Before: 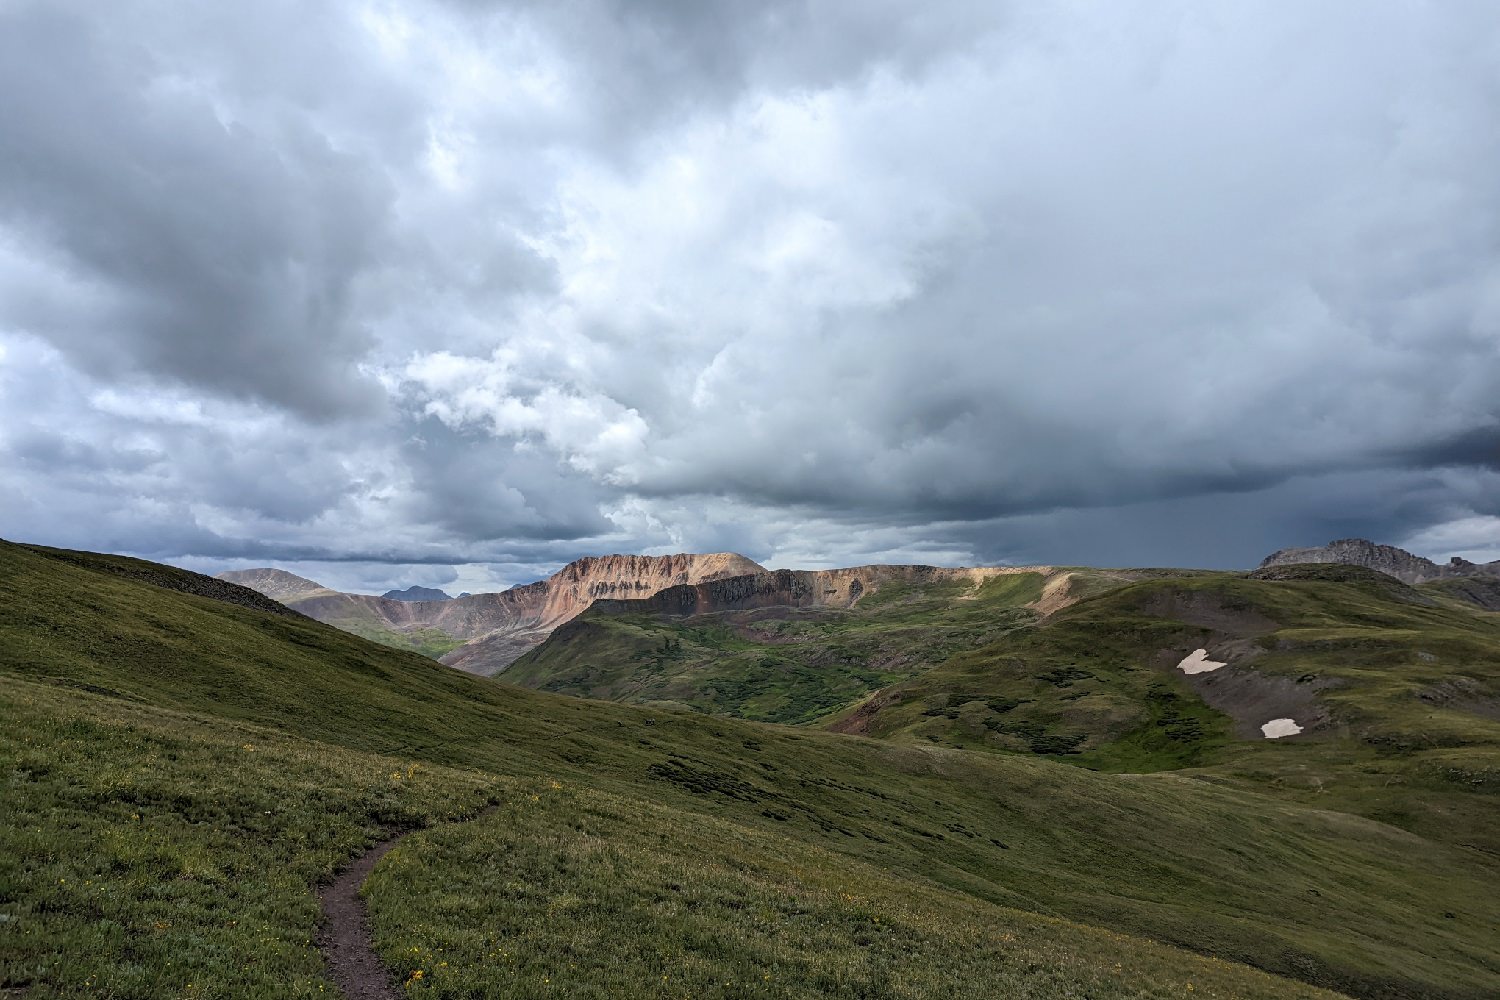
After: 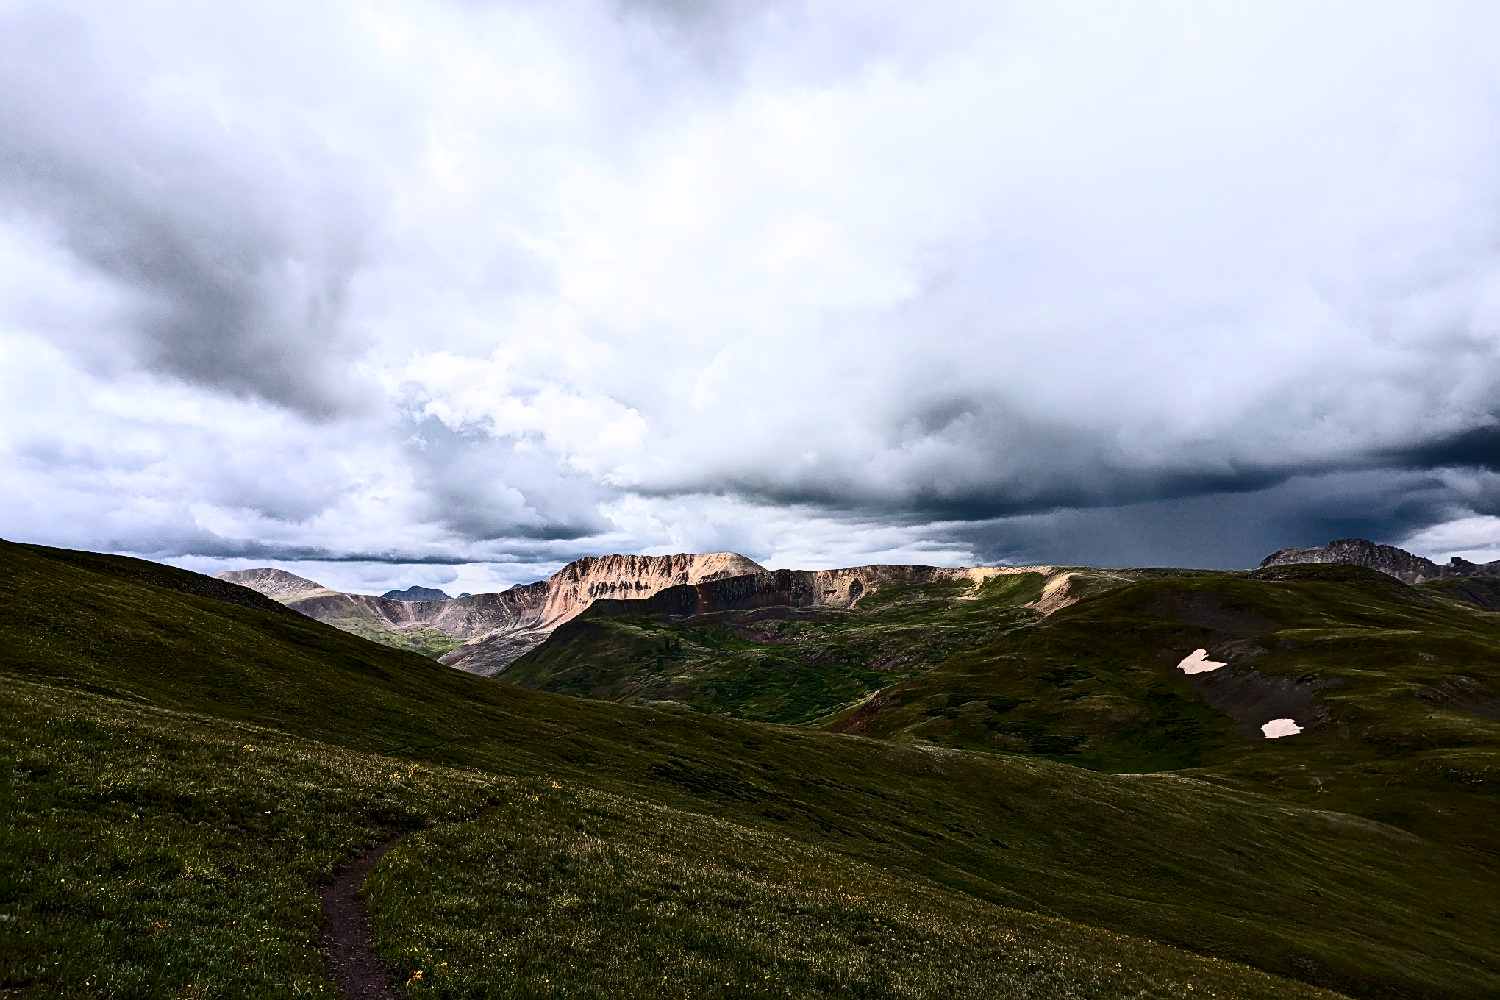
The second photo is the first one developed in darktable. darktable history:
color correction: highlights a* 3.37, highlights b* 1.85, saturation 1.25
sharpen: amount 0.203
contrast brightness saturation: contrast 0.503, saturation -0.095
tone equalizer: mask exposure compensation -0.495 EV
